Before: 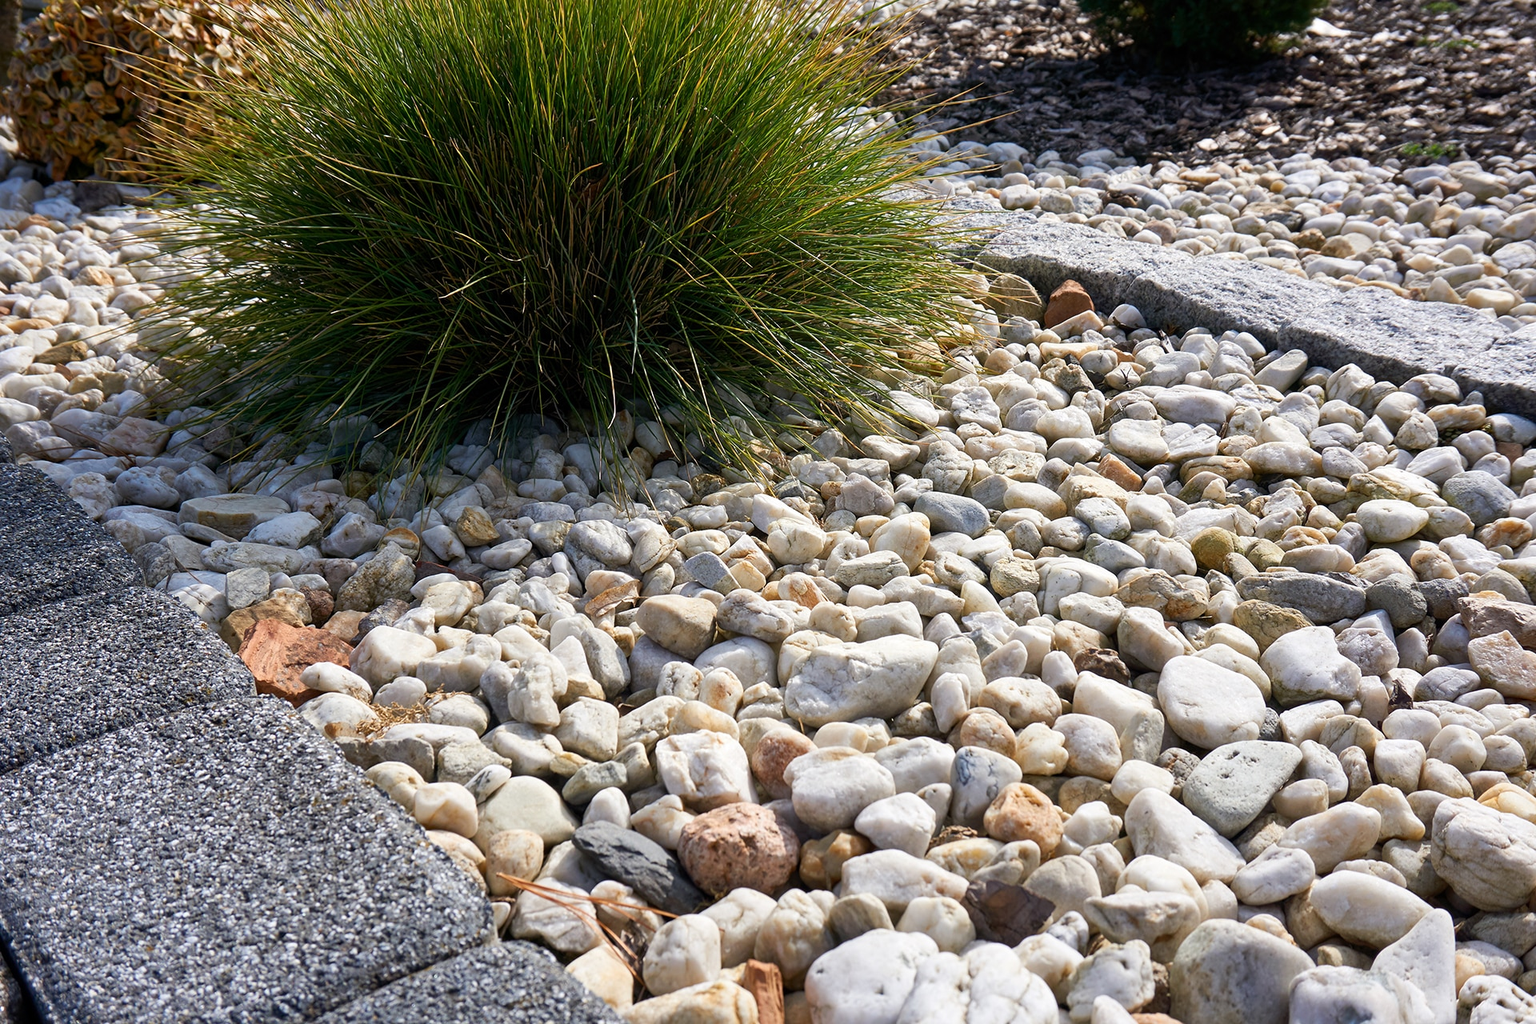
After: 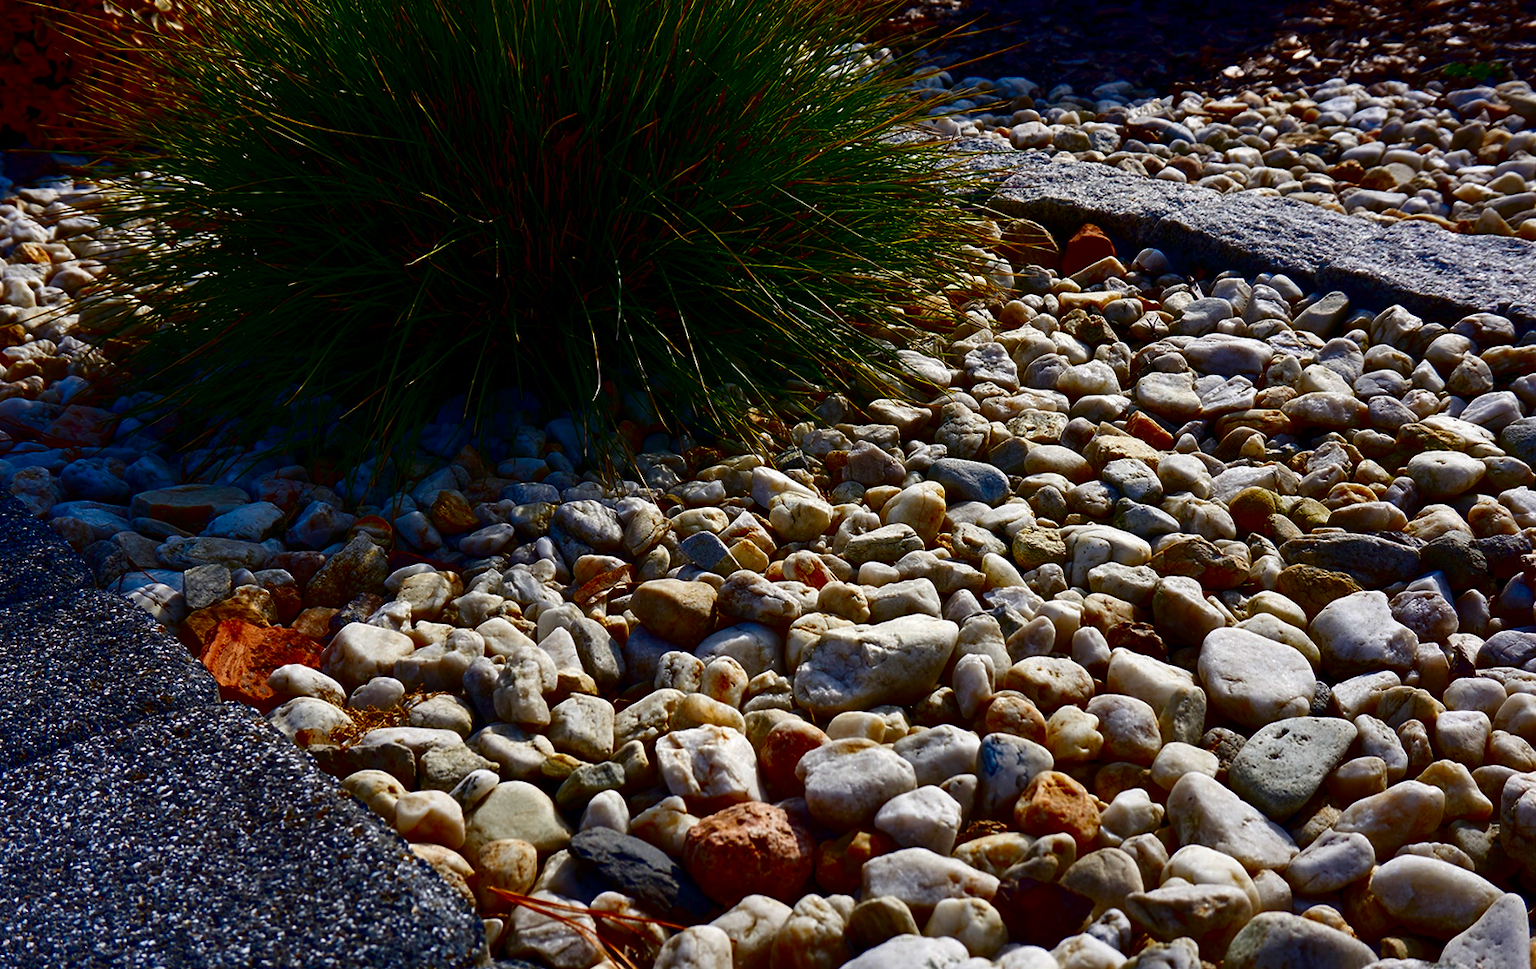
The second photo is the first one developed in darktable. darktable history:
crop and rotate: angle -1.69°
rotate and perspective: rotation -3.52°, crop left 0.036, crop right 0.964, crop top 0.081, crop bottom 0.919
contrast brightness saturation: brightness -1, saturation 1
